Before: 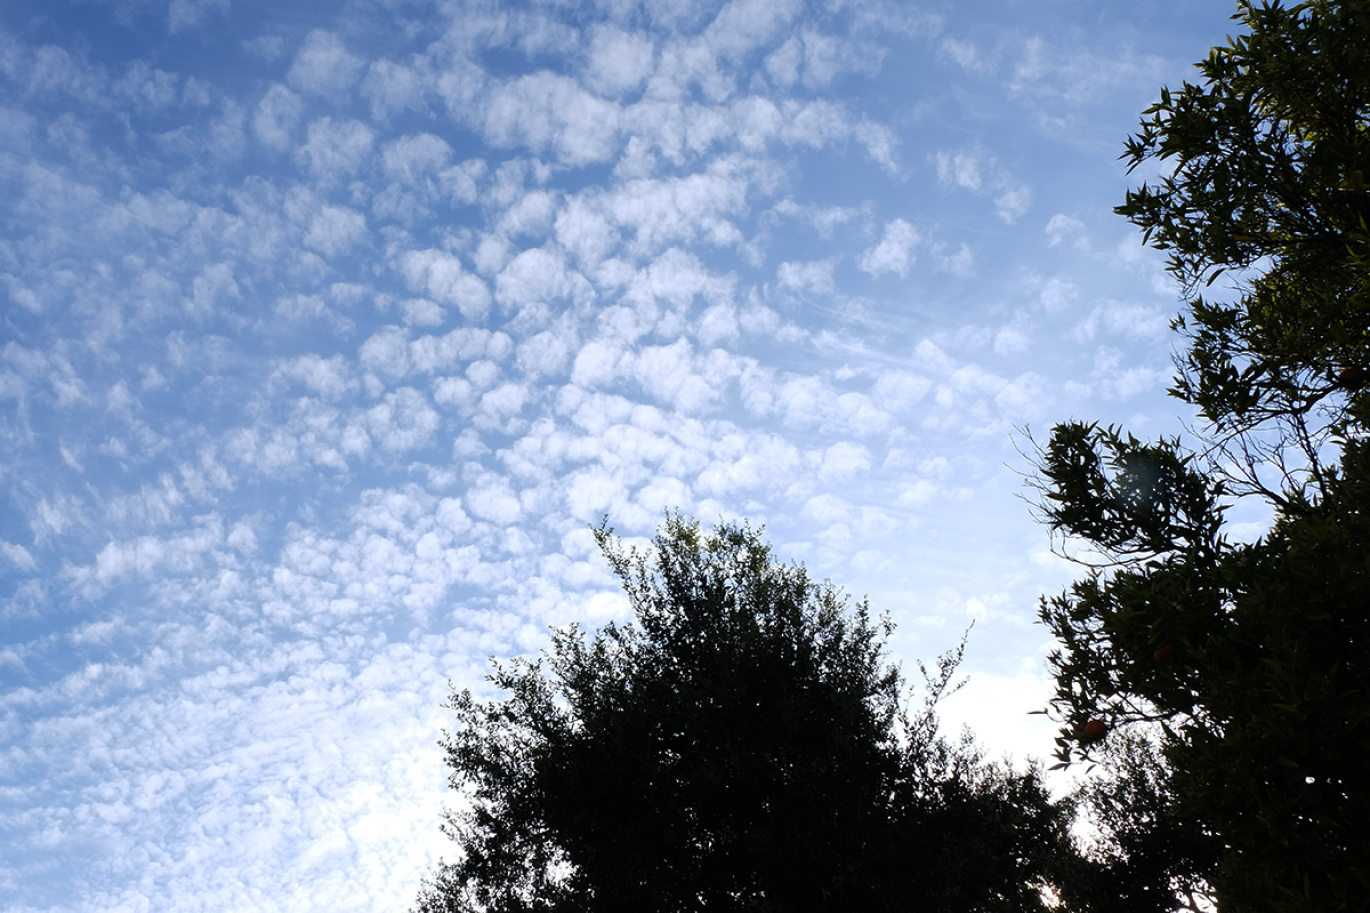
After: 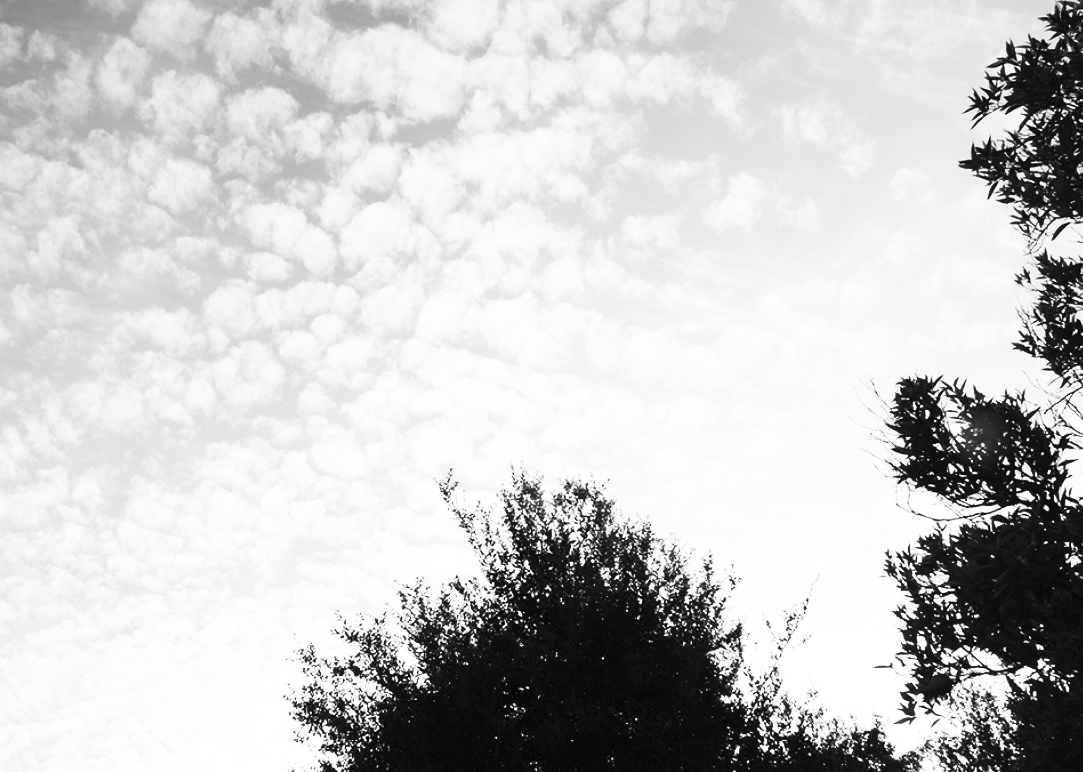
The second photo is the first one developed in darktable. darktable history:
crop: left 11.352%, top 5.047%, right 9.573%, bottom 10.373%
contrast brightness saturation: contrast 0.546, brightness 0.458, saturation -0.982
